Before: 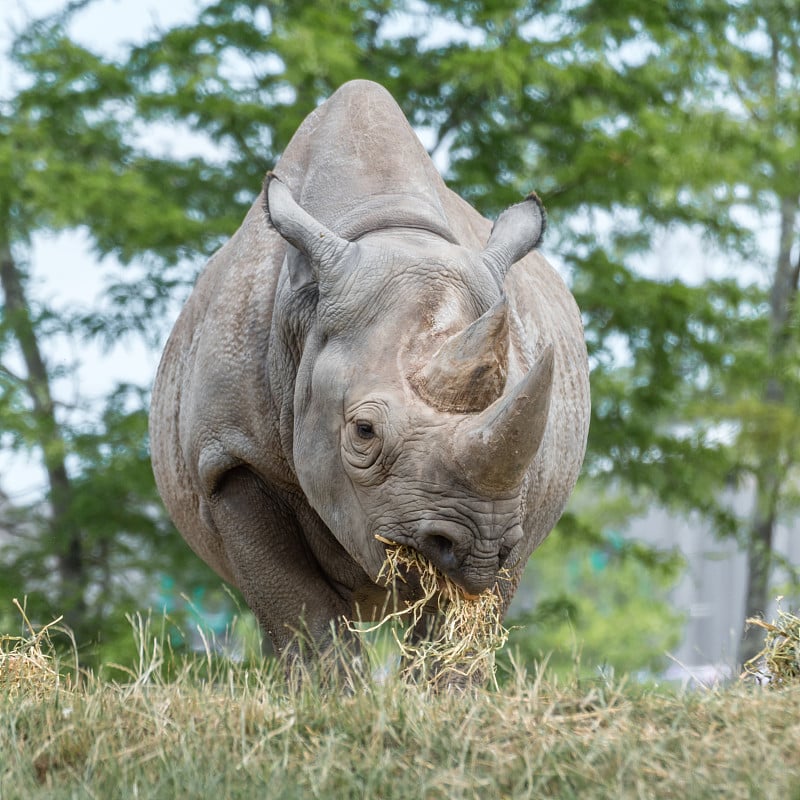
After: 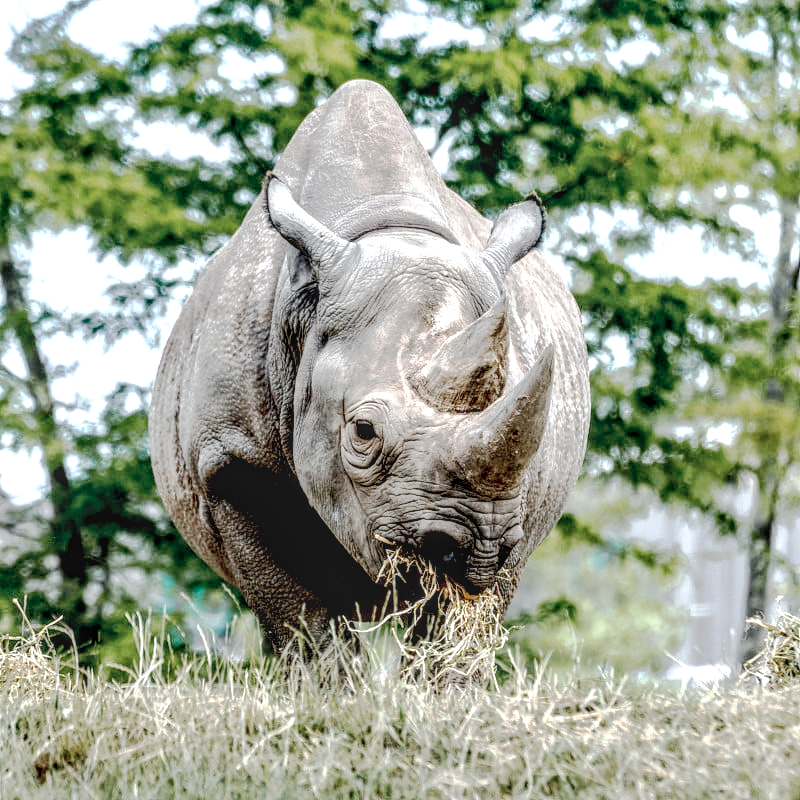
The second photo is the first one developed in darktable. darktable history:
base curve: curves: ch0 [(0.065, 0.026) (0.236, 0.358) (0.53, 0.546) (0.777, 0.841) (0.924, 0.992)], preserve colors none
color zones: curves: ch0 [(0, 0.5) (0.143, 0.5) (0.286, 0.5) (0.429, 0.504) (0.571, 0.5) (0.714, 0.509) (0.857, 0.5) (1, 0.5)]; ch1 [(0, 0.425) (0.143, 0.425) (0.286, 0.375) (0.429, 0.405) (0.571, 0.5) (0.714, 0.47) (0.857, 0.425) (1, 0.435)]; ch2 [(0, 0.5) (0.143, 0.5) (0.286, 0.5) (0.429, 0.517) (0.571, 0.5) (0.714, 0.51) (0.857, 0.5) (1, 0.5)]
local contrast: highlights 5%, shadows 3%, detail 182%
exposure: exposure 0.202 EV, compensate exposure bias true, compensate highlight preservation false
contrast brightness saturation: saturation -0.103
